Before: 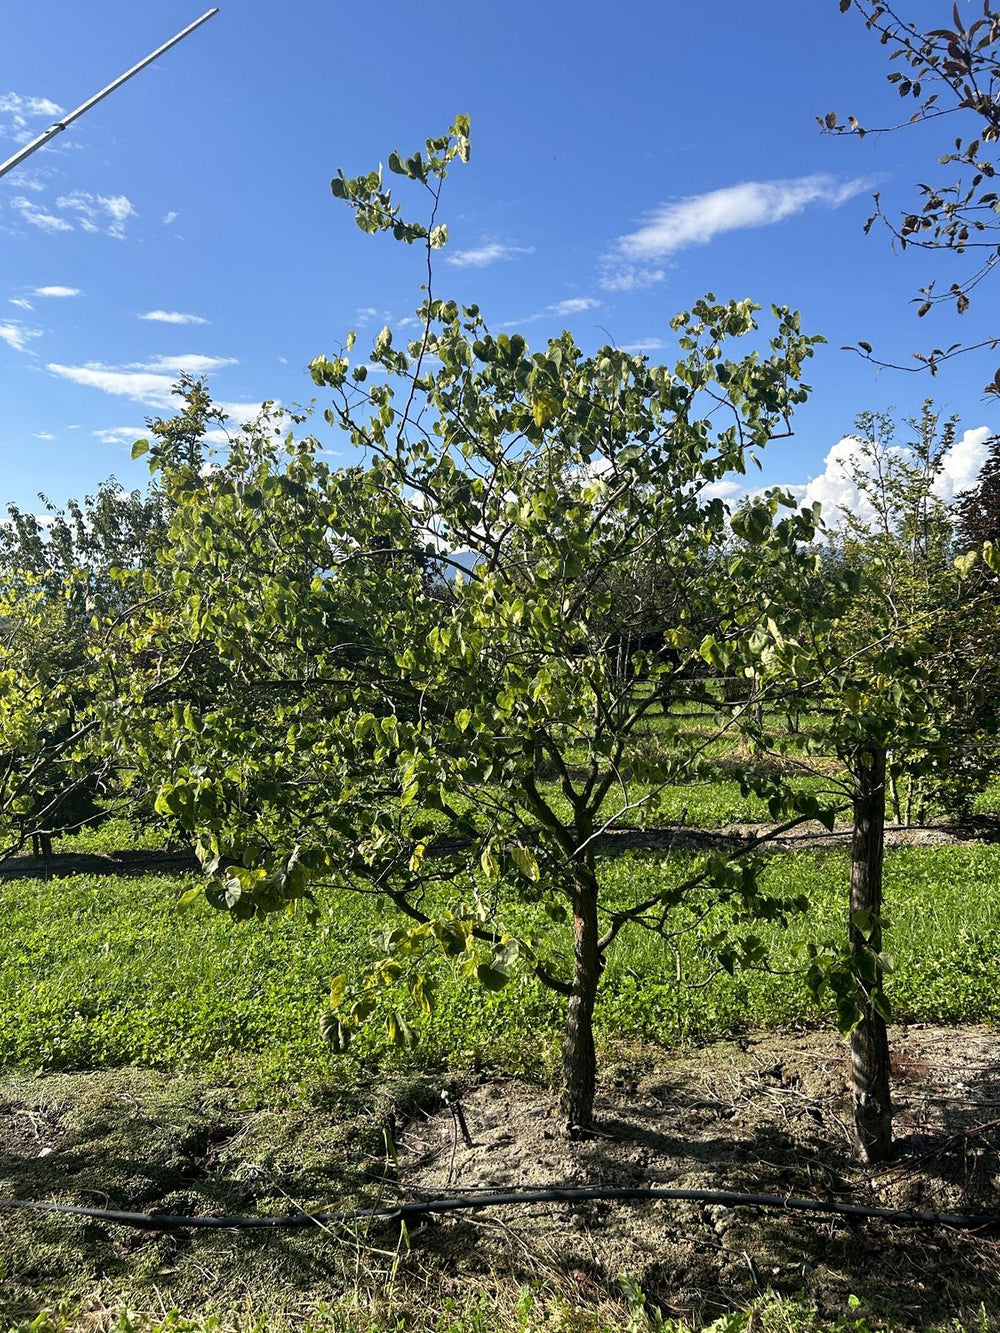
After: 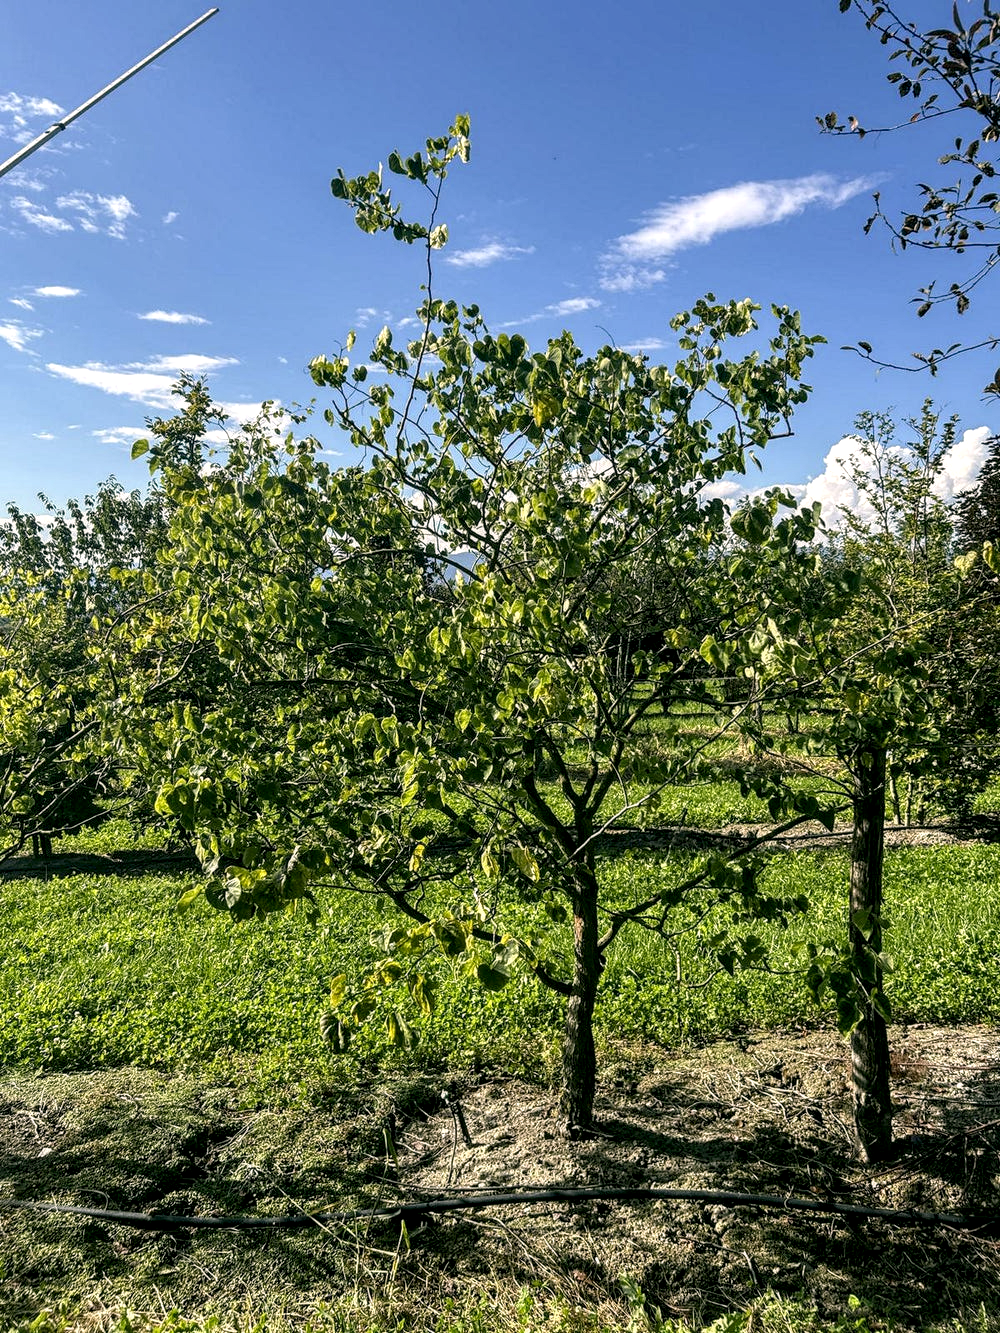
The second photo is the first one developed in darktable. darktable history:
color correction: highlights a* 4.02, highlights b* 4.98, shadows a* -7.55, shadows b* 4.98
local contrast: detail 150%
